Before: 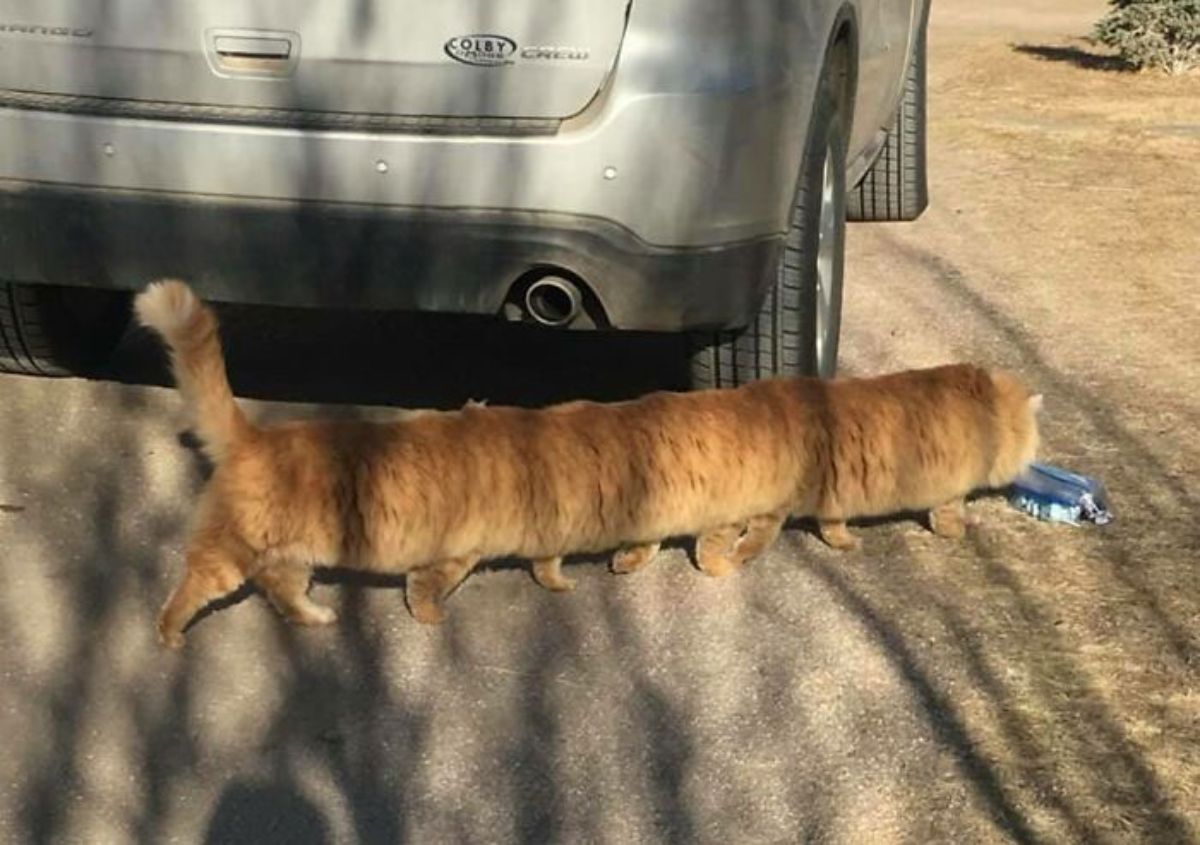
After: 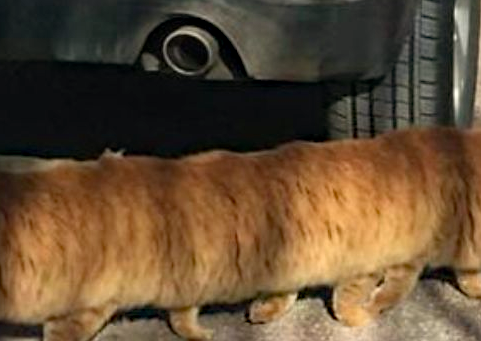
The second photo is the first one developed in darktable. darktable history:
crop: left 30.281%, top 29.659%, right 29.618%, bottom 29.927%
haze removal: strength 0.283, distance 0.252, compatibility mode true
